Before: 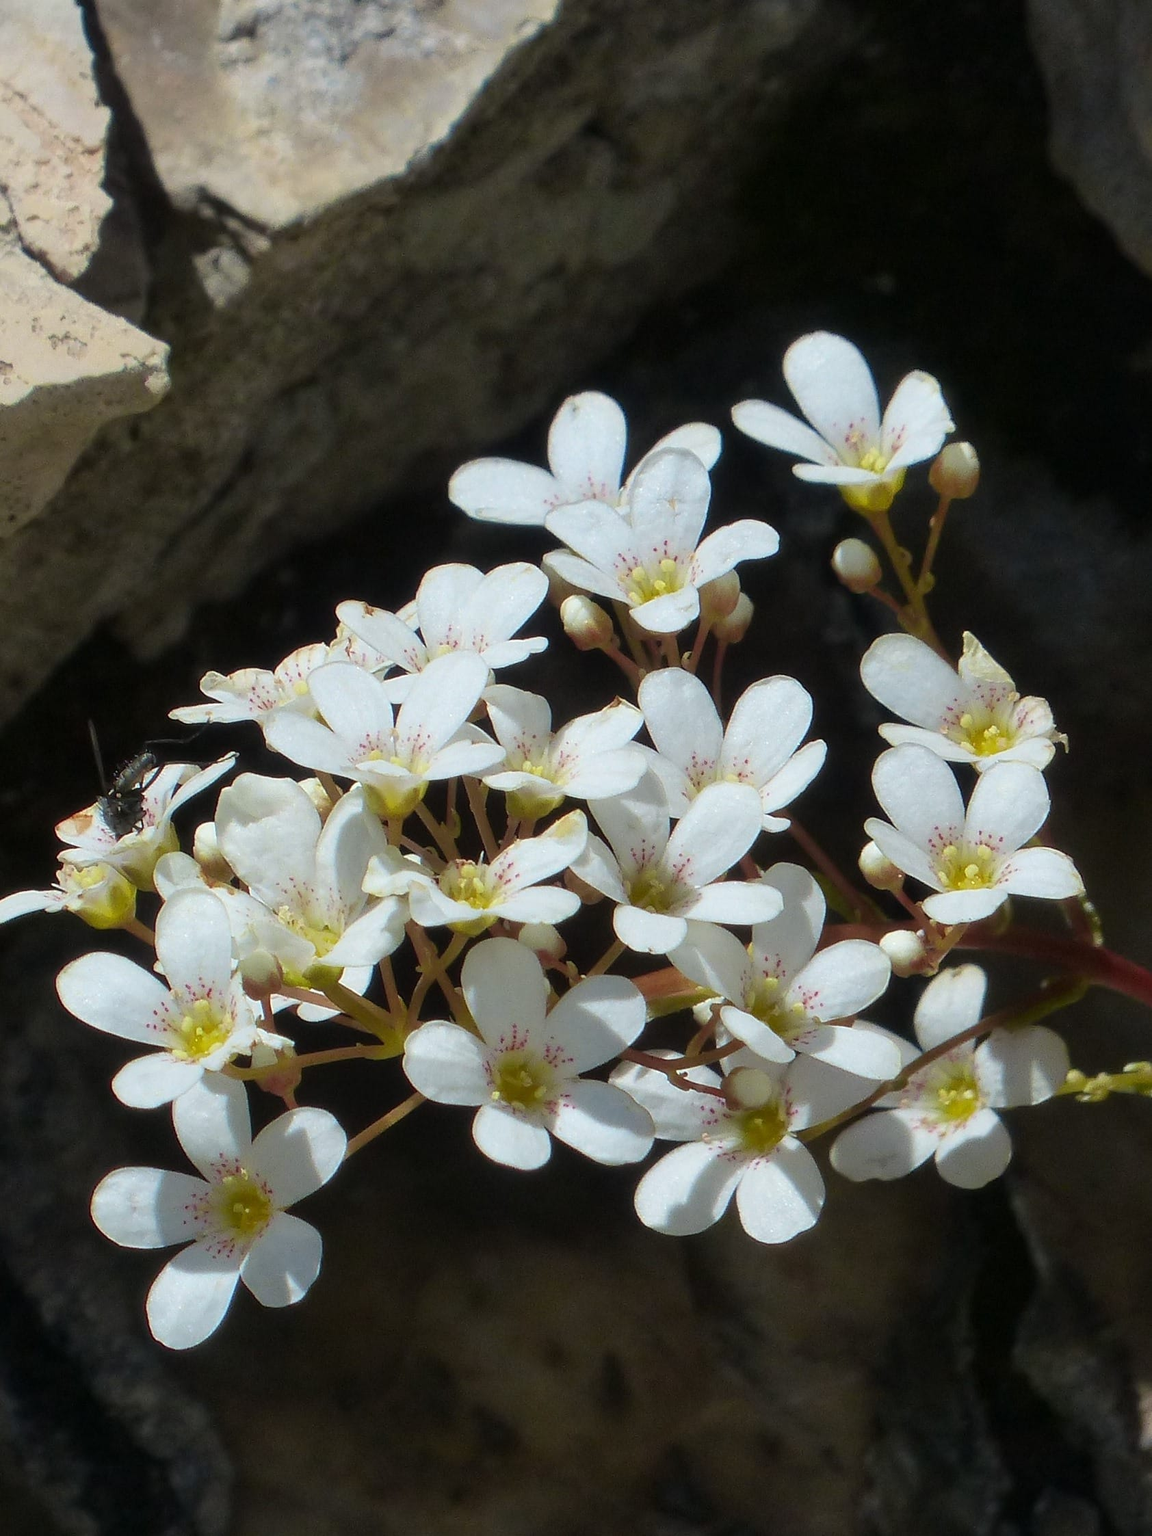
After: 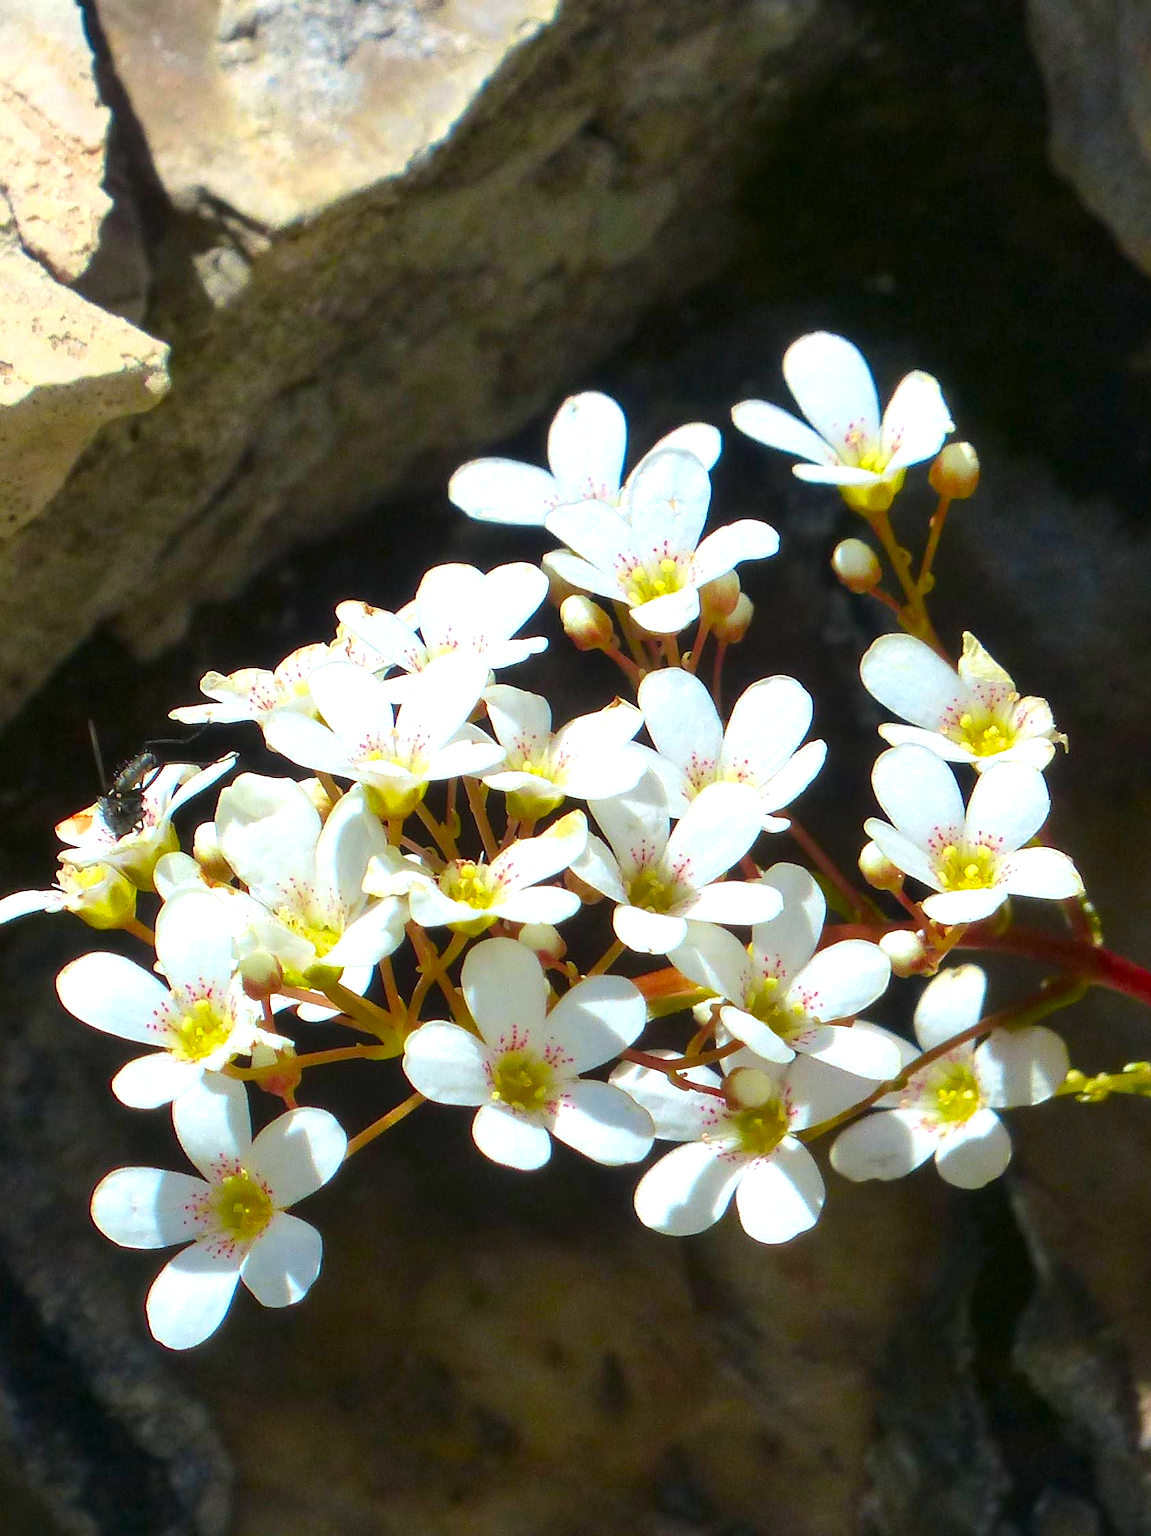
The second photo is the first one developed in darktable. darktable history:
color balance rgb: linear chroma grading › shadows -8%, linear chroma grading › global chroma 10%, perceptual saturation grading › global saturation 2%, perceptual saturation grading › highlights -2%, perceptual saturation grading › mid-tones 4%, perceptual saturation grading › shadows 8%, perceptual brilliance grading › global brilliance 2%, perceptual brilliance grading › highlights -4%, global vibrance 16%, saturation formula JzAzBz (2021)
color correction: saturation 1.34
exposure: black level correction 0, exposure 0.877 EV, compensate exposure bias true, compensate highlight preservation false
